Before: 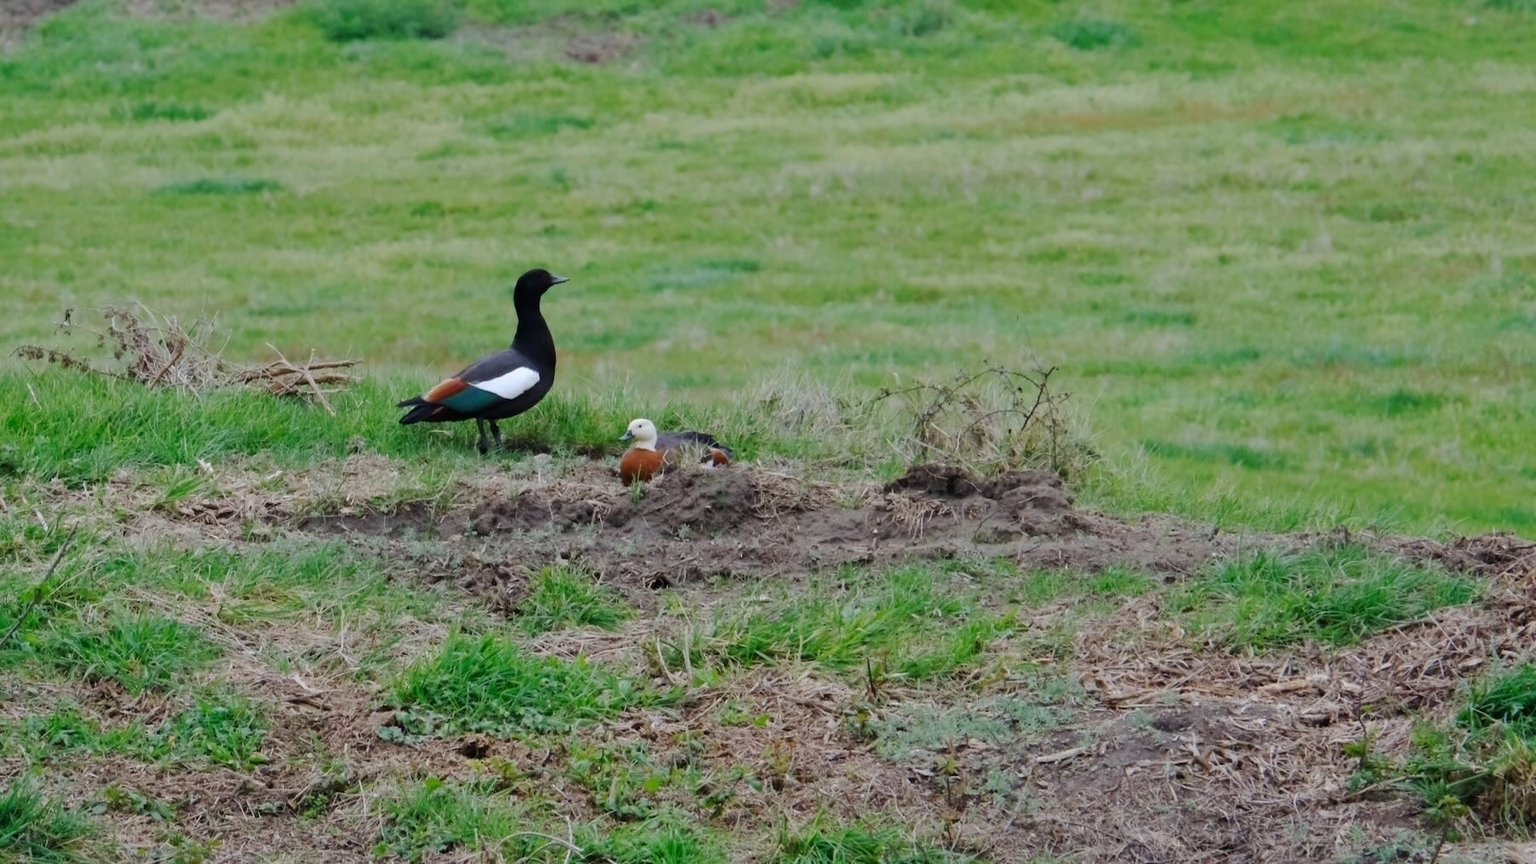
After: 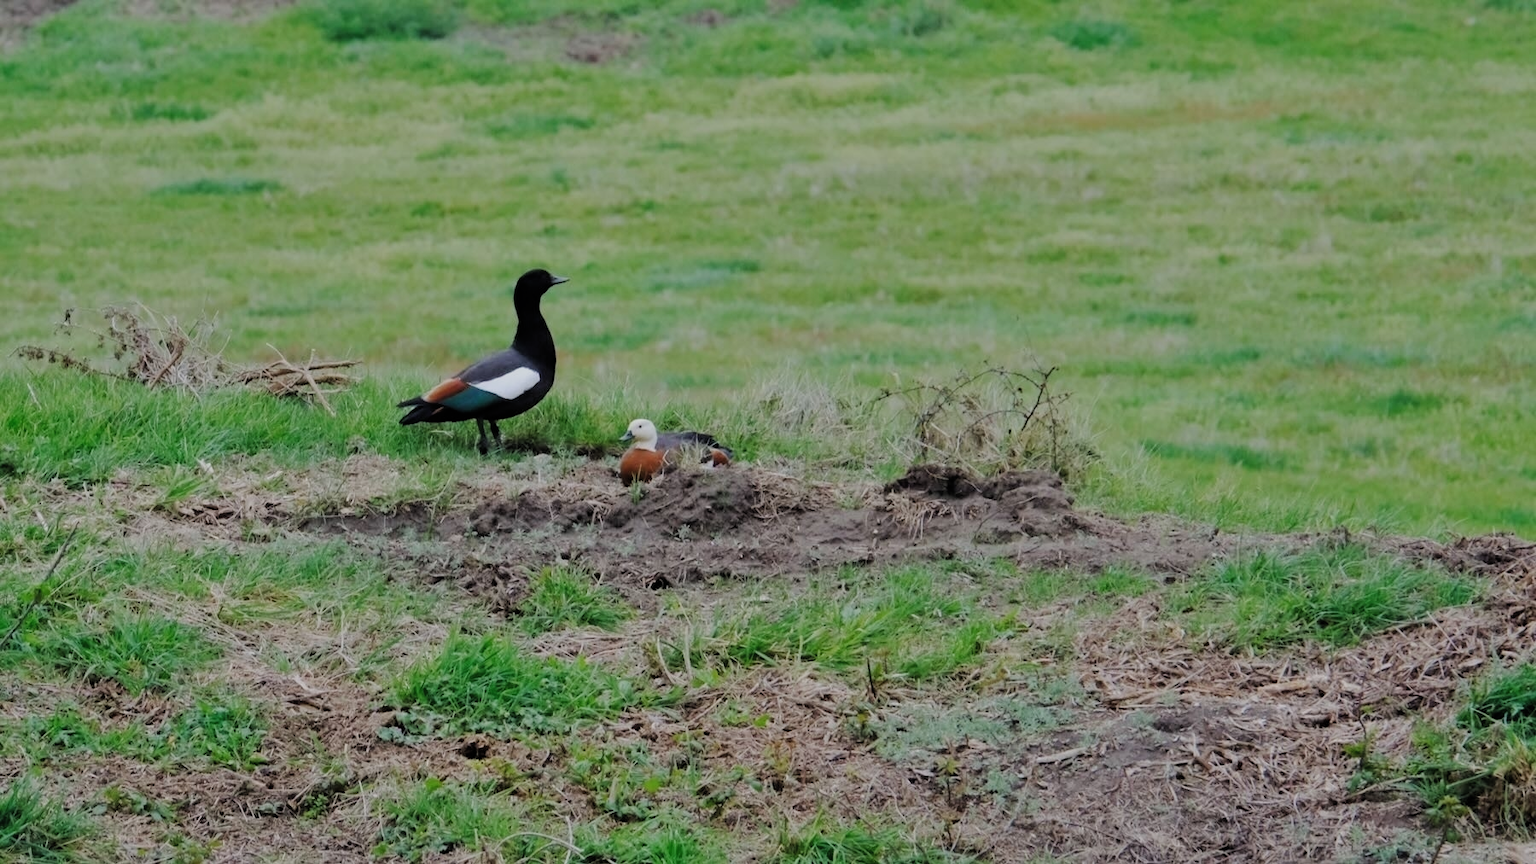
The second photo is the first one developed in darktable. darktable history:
filmic rgb: black relative exposure -8.01 EV, white relative exposure 4.01 EV, threshold 2.97 EV, hardness 4.15, color science v4 (2020), enable highlight reconstruction true
shadows and highlights: soften with gaussian
